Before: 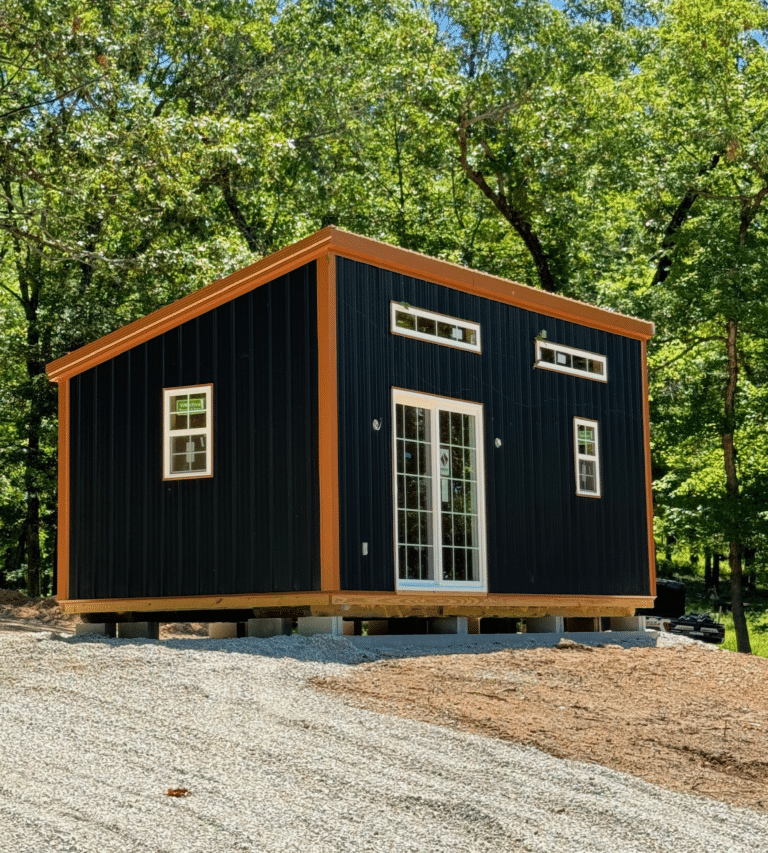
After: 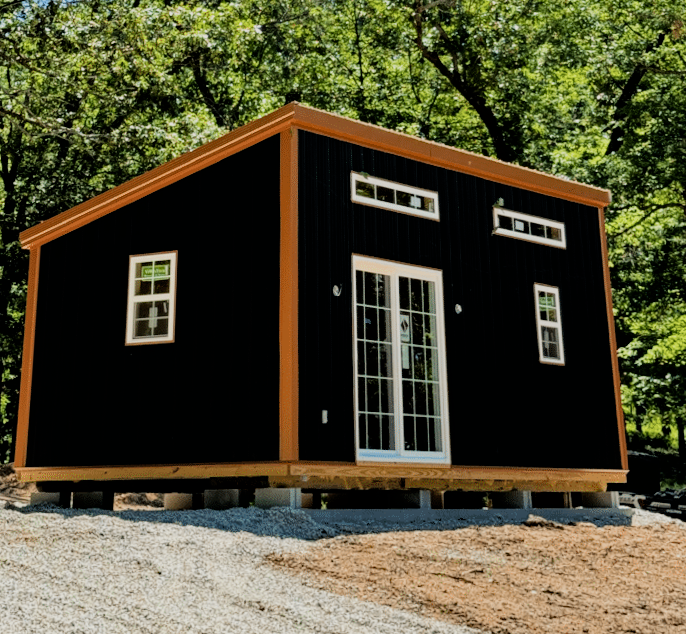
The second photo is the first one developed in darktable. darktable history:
rotate and perspective: rotation 0.128°, lens shift (vertical) -0.181, lens shift (horizontal) -0.044, shear 0.001, automatic cropping off
filmic rgb: black relative exposure -5 EV, hardness 2.88, contrast 1.3, highlights saturation mix -30%
crop: left 7.856%, top 11.836%, right 10.12%, bottom 15.387%
haze removal: strength 0.29, distance 0.25, compatibility mode true, adaptive false
